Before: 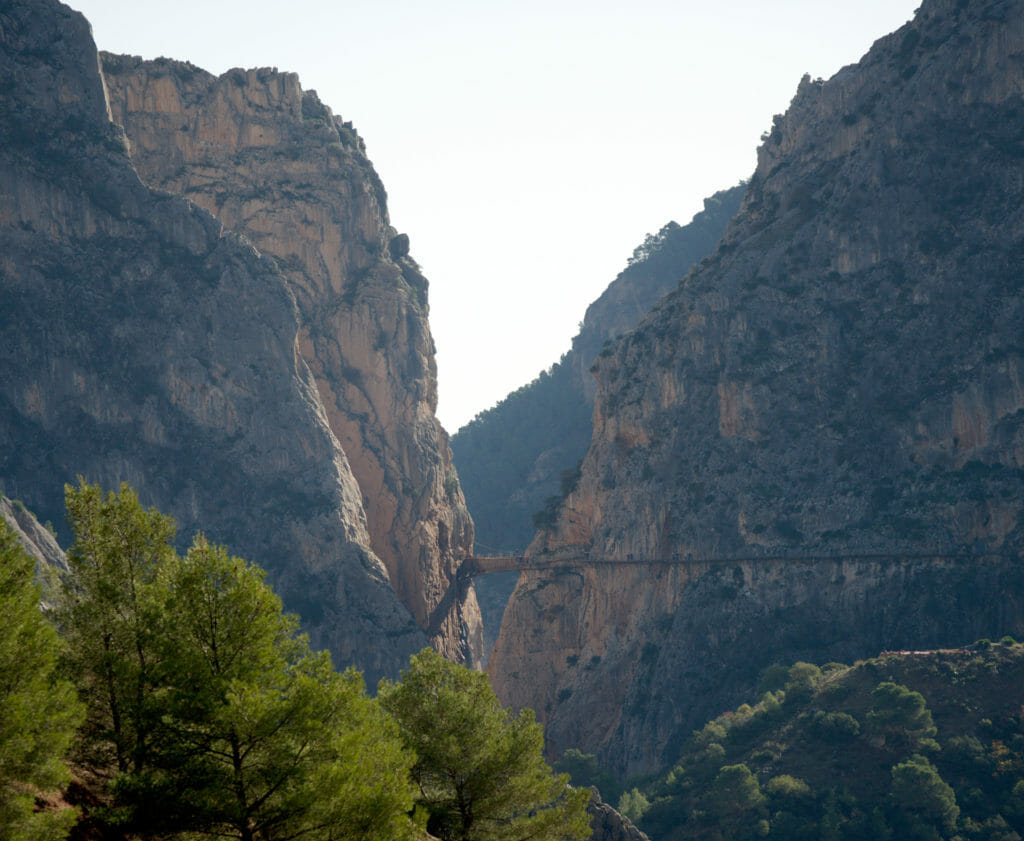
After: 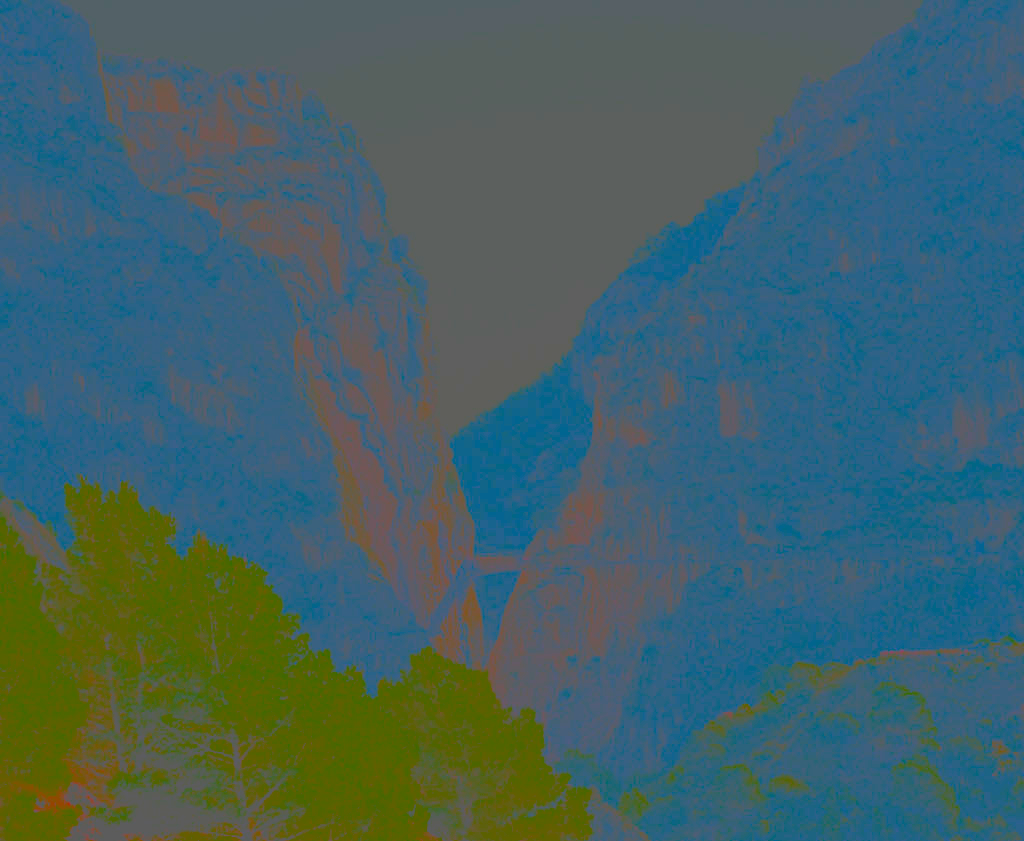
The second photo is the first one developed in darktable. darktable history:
sharpen: on, module defaults
contrast brightness saturation: contrast -0.99, brightness -0.17, saturation 0.75
exposure: black level correction 0, exposure 0.7 EV, compensate exposure bias true, compensate highlight preservation false
